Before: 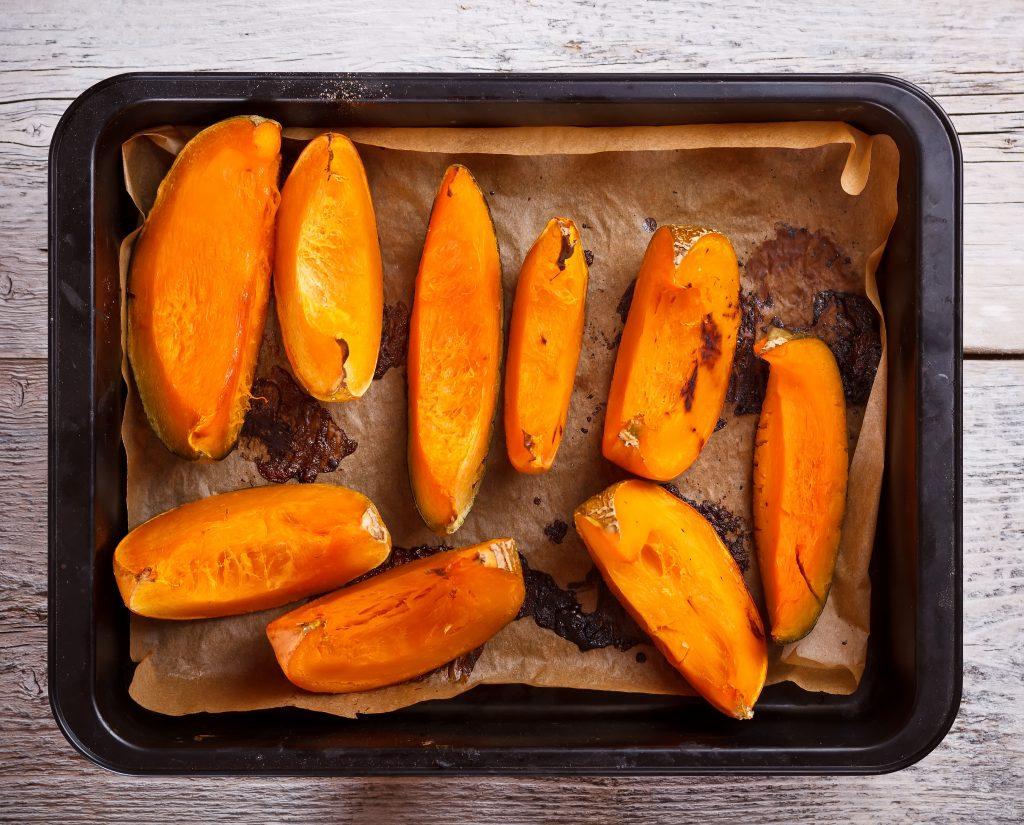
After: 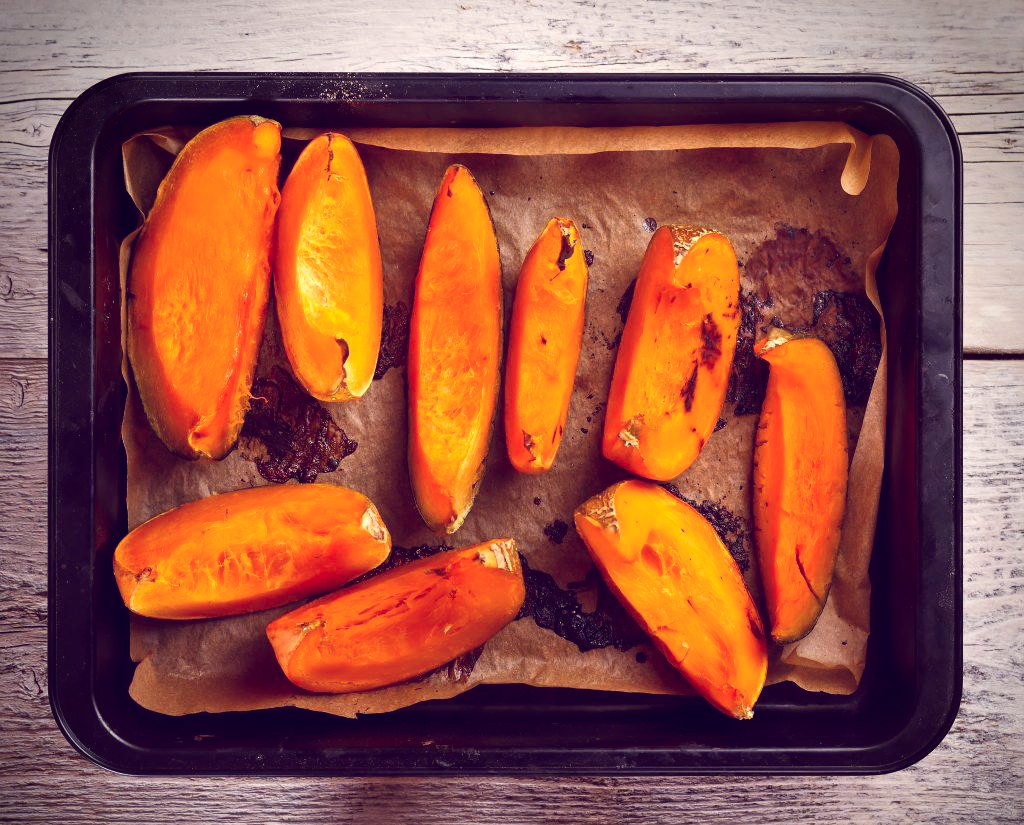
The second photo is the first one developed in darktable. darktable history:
color balance: lift [1.001, 0.997, 0.99, 1.01], gamma [1.007, 1, 0.975, 1.025], gain [1, 1.065, 1.052, 0.935], contrast 13.25%
vignetting: brightness -0.629, saturation -0.007, center (-0.028, 0.239)
